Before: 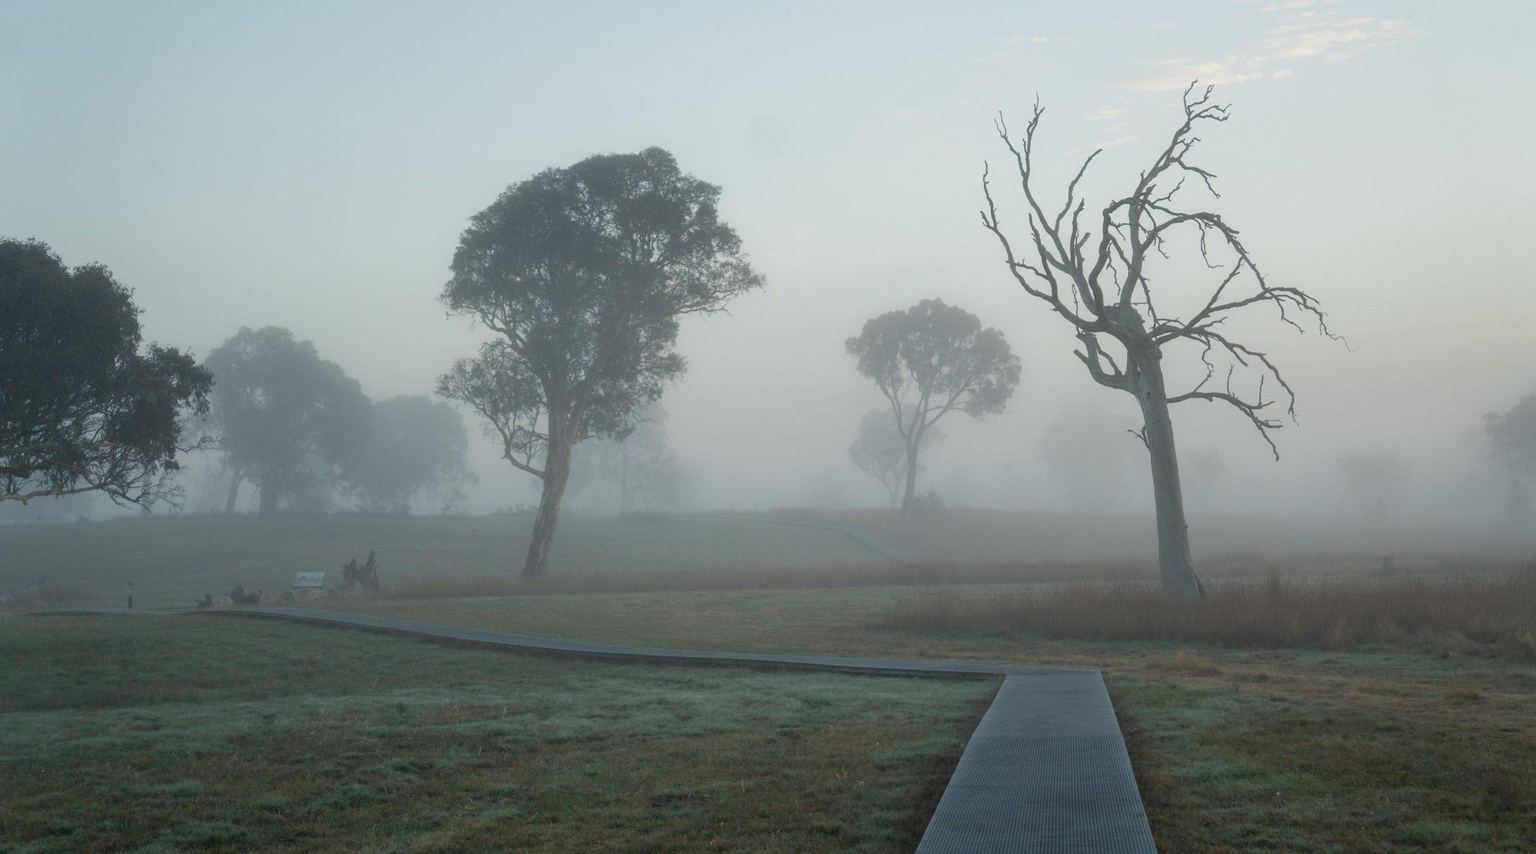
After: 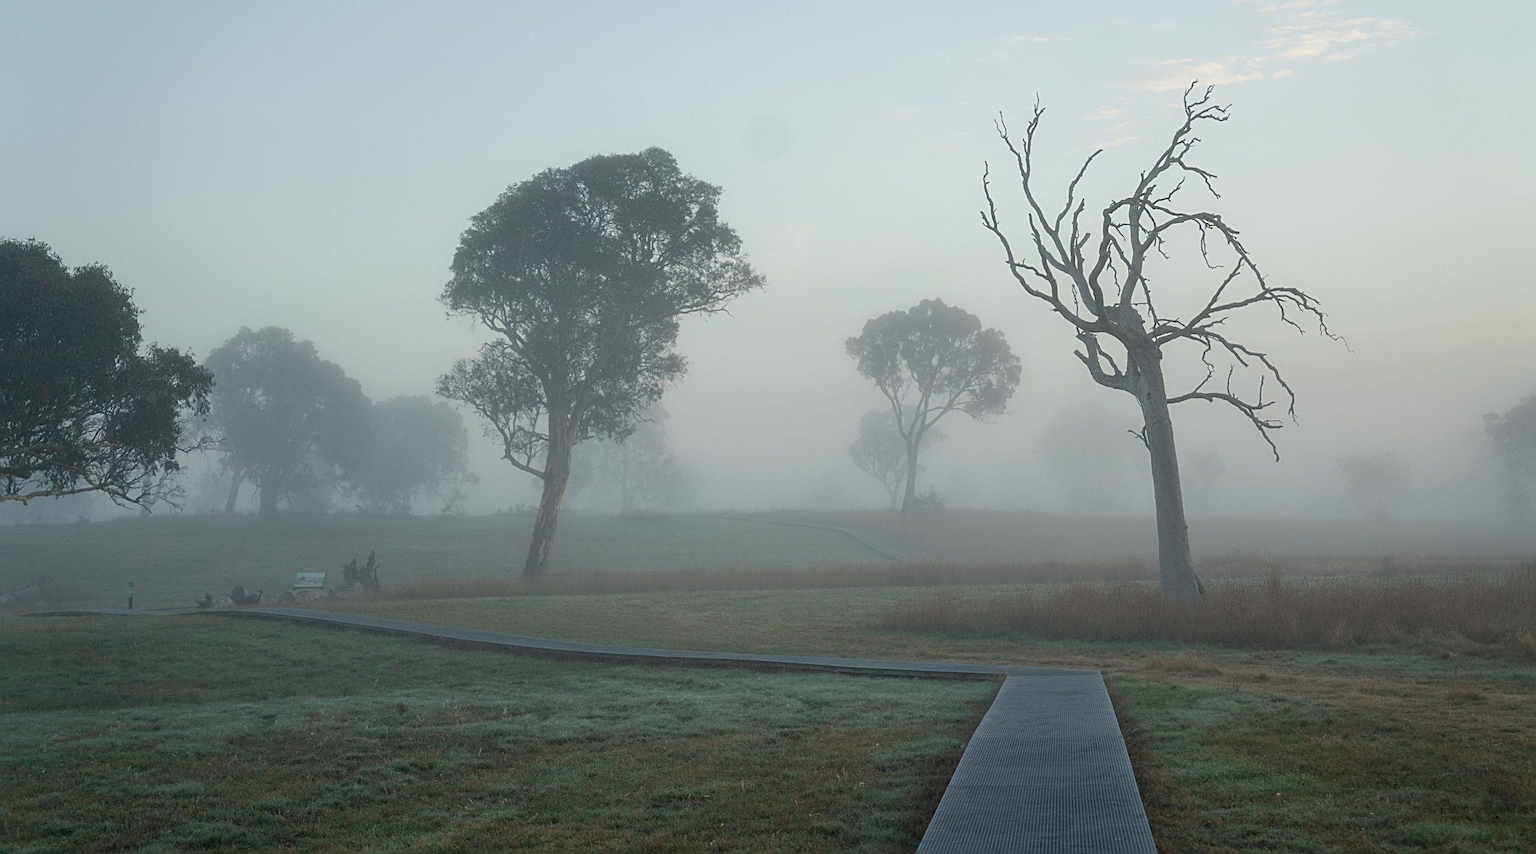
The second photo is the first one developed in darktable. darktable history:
sharpen: radius 2.643, amount 0.653
